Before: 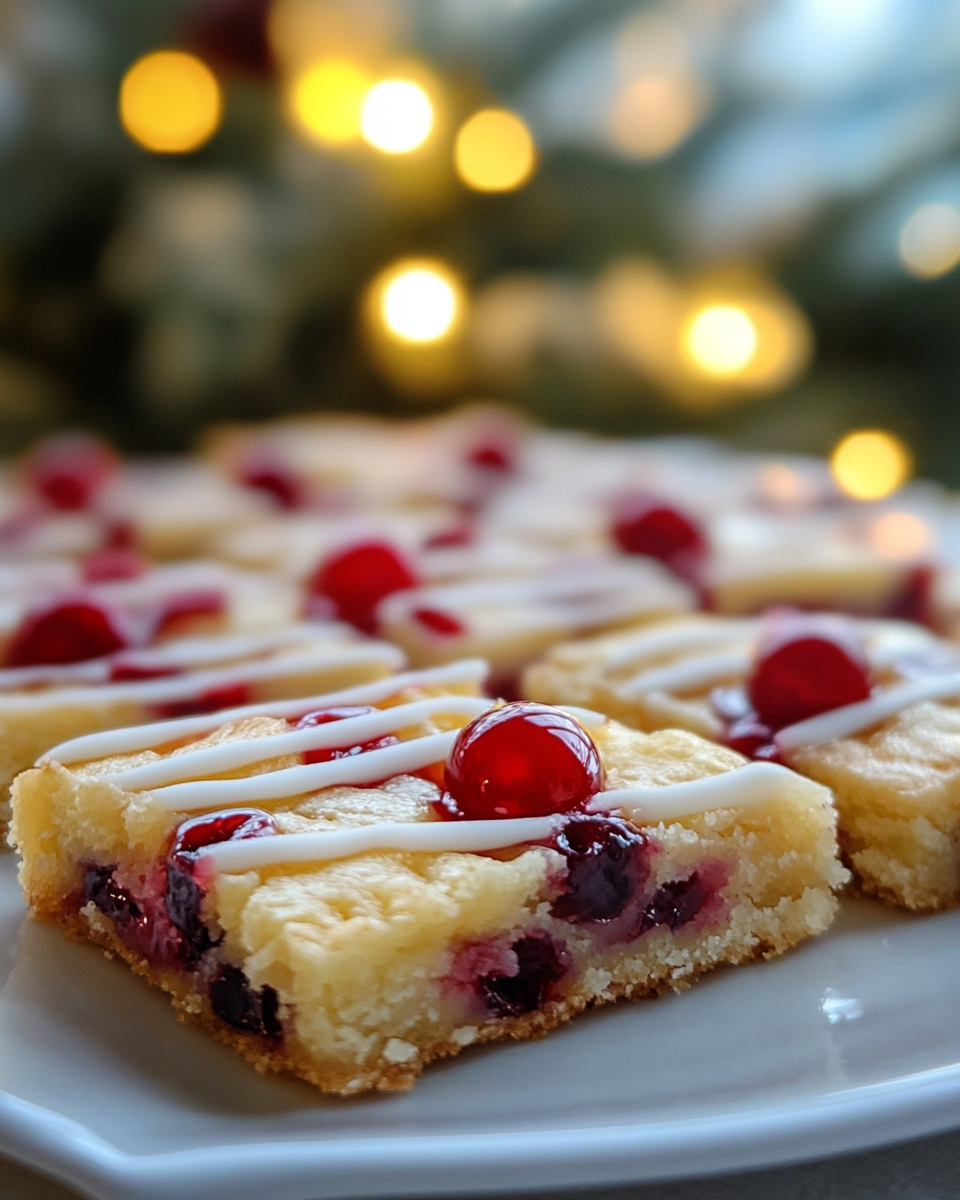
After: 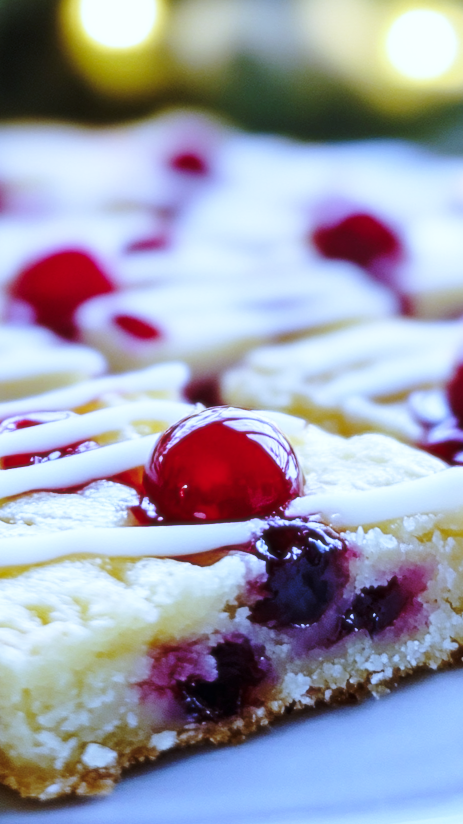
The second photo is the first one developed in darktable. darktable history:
crop: left 31.379%, top 24.658%, right 20.326%, bottom 6.628%
base curve: curves: ch0 [(0, 0) (0.036, 0.037) (0.121, 0.228) (0.46, 0.76) (0.859, 0.983) (1, 1)], preserve colors none
white balance: red 0.766, blue 1.537
soften: size 10%, saturation 50%, brightness 0.2 EV, mix 10%
